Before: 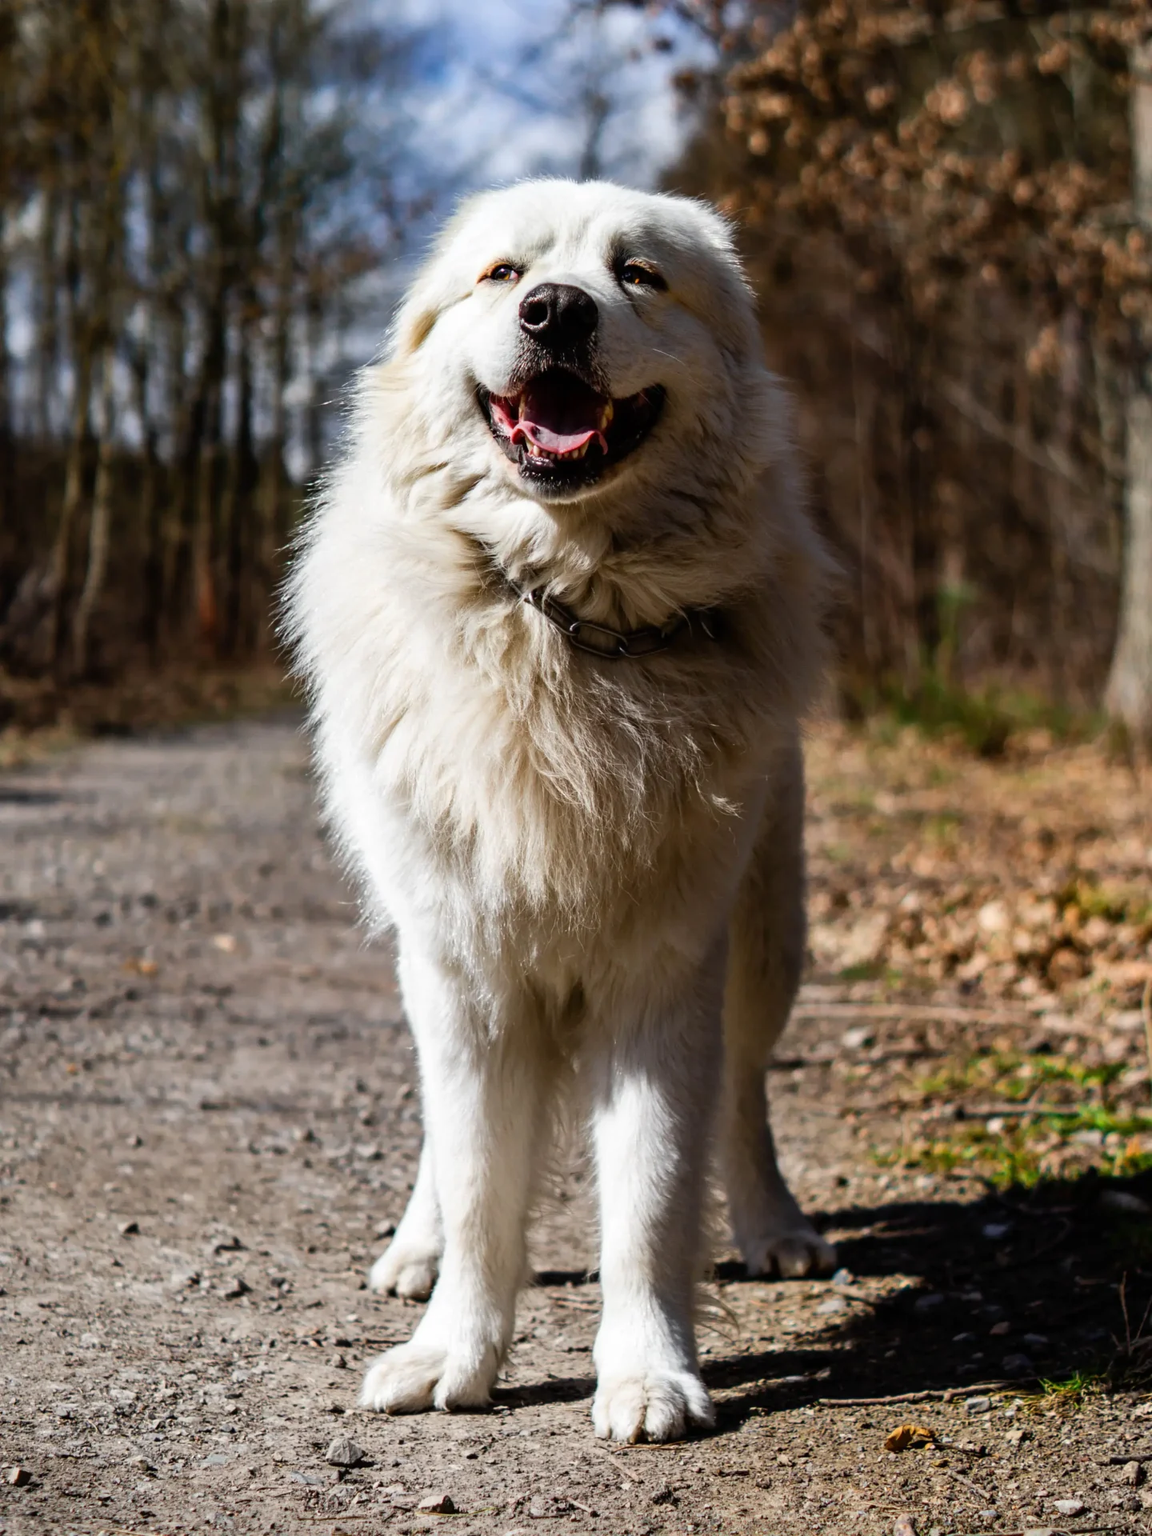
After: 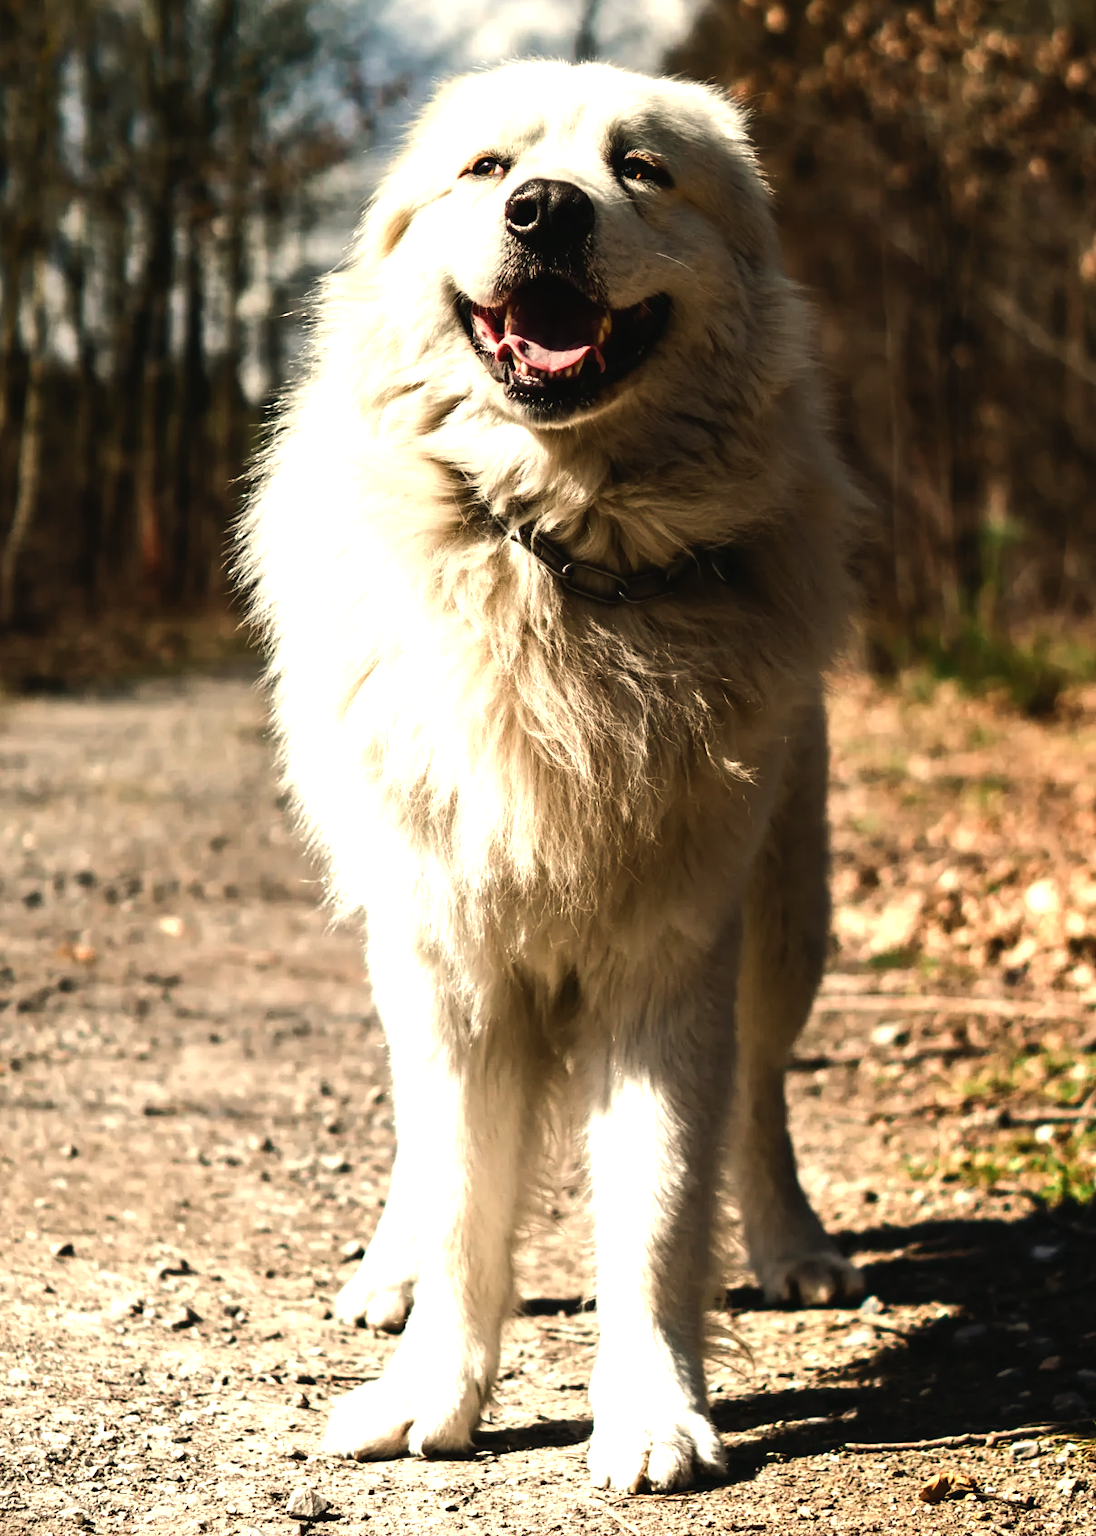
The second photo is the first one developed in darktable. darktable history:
color balance rgb: shadows lift › chroma 2%, shadows lift › hue 135.47°, highlights gain › chroma 2%, highlights gain › hue 291.01°, global offset › luminance 0.5%, perceptual saturation grading › global saturation -10.8%, perceptual saturation grading › highlights -26.83%, perceptual saturation grading › shadows 21.25%, perceptual brilliance grading › highlights 17.77%, perceptual brilliance grading › mid-tones 31.71%, perceptual brilliance grading › shadows -31.01%, global vibrance 24.91%
exposure: black level correction 0, exposure 0.7 EV, compensate exposure bias true, compensate highlight preservation false
crop: left 6.446%, top 8.188%, right 9.538%, bottom 3.548%
white balance: red 1.08, blue 0.791
graduated density: rotation -0.352°, offset 57.64
